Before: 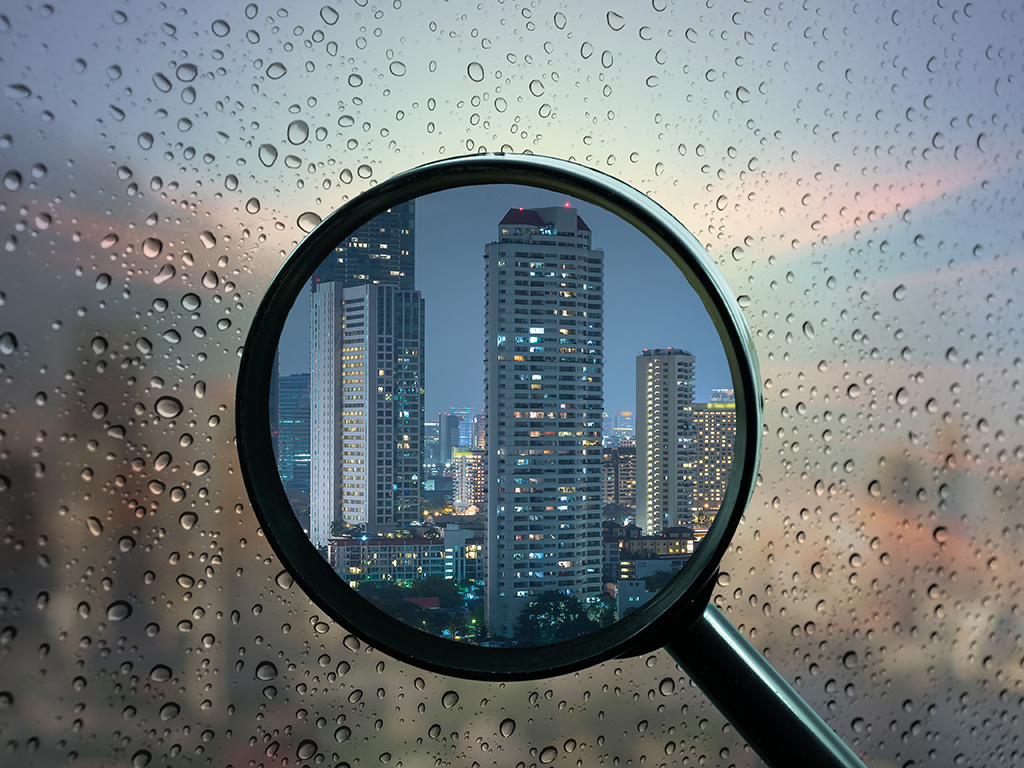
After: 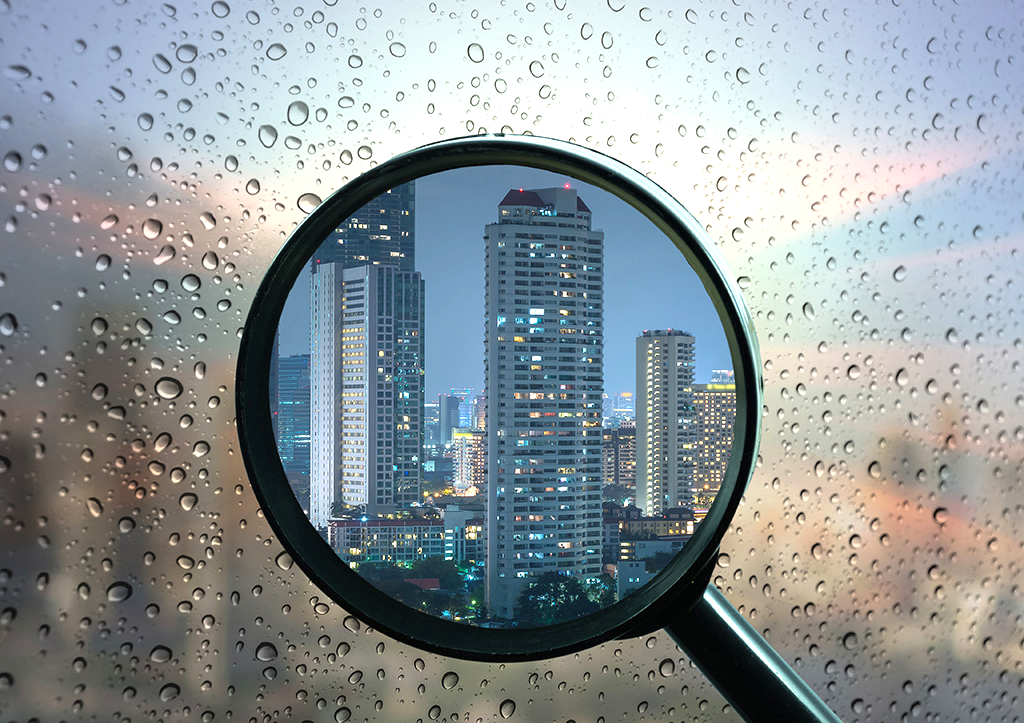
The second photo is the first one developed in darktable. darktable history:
crop and rotate: top 2.586%, bottom 3.271%
exposure: black level correction 0, exposure 0.679 EV, compensate highlight preservation false
